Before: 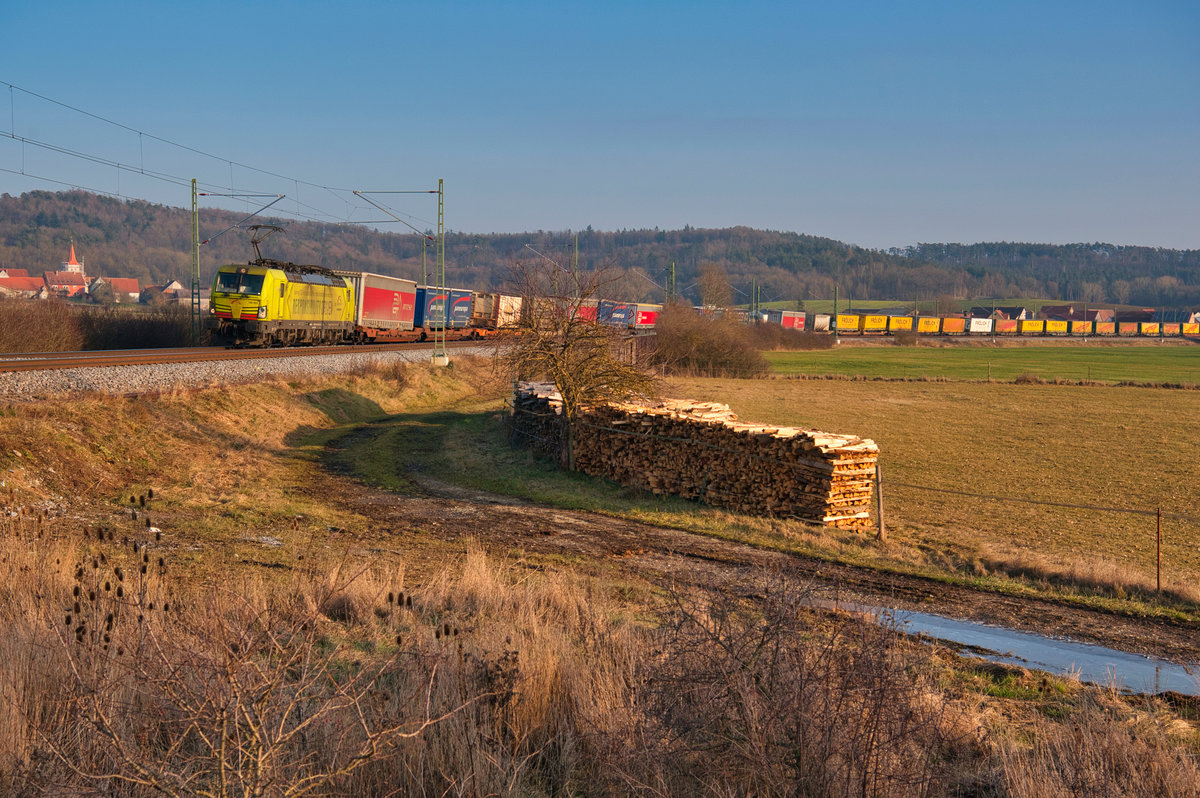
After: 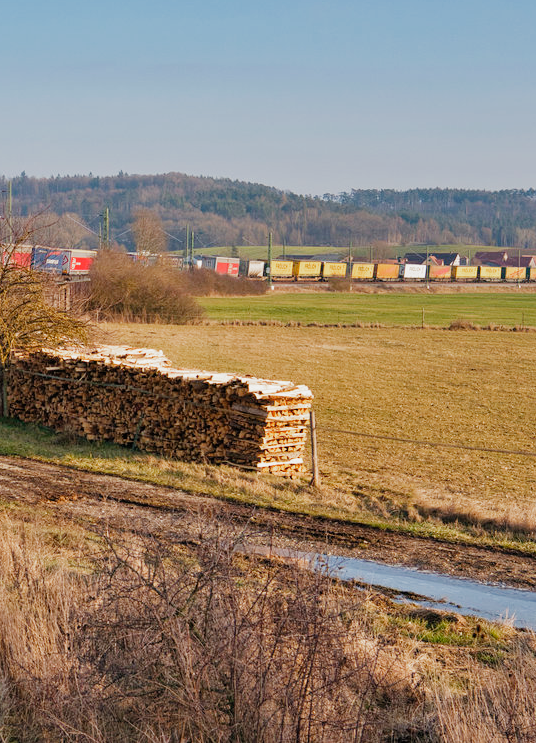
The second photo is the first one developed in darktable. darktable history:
filmic rgb: black relative exposure -8.16 EV, white relative exposure 3.76 EV, hardness 4.41, add noise in highlights 0.002, preserve chrominance no, color science v3 (2019), use custom middle-gray values true, contrast in highlights soft
crop: left 47.241%, top 6.879%, right 8.08%
exposure: exposure 0.817 EV, compensate highlight preservation false
